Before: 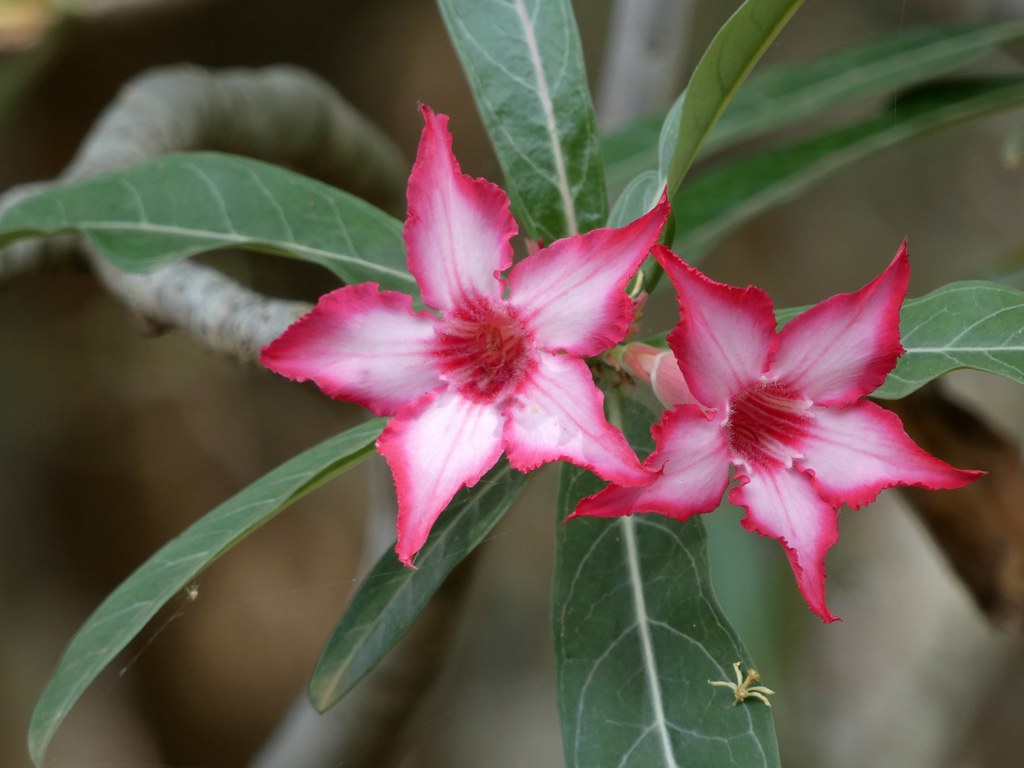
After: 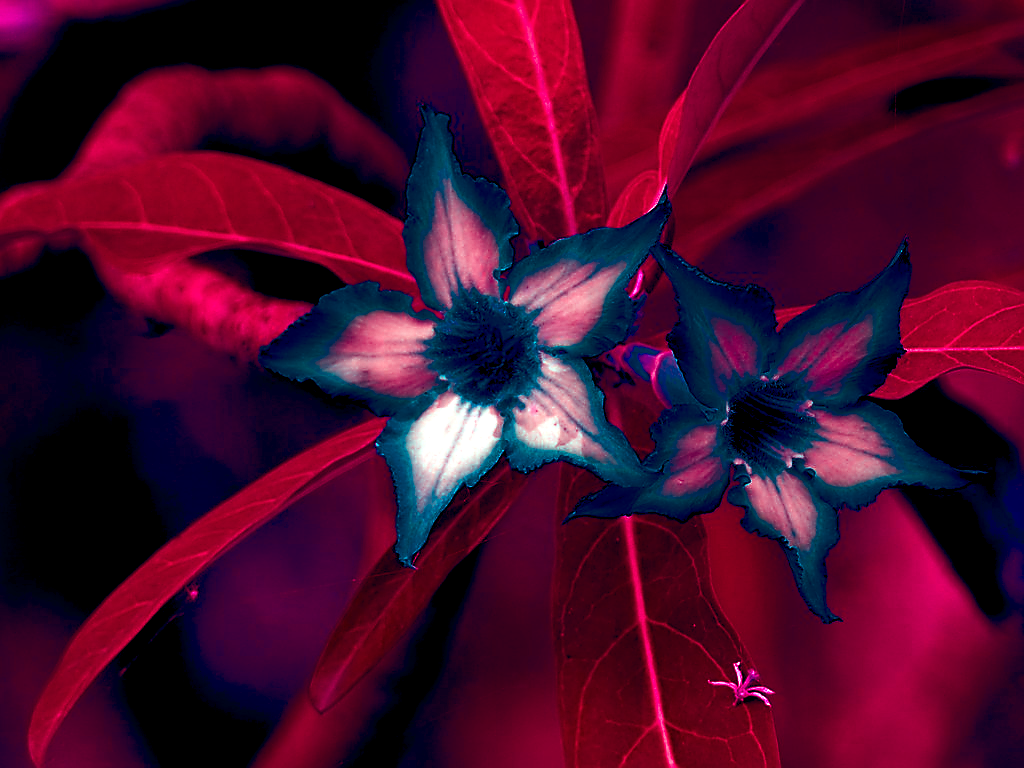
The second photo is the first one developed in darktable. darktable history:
white balance: red 1, blue 1
contrast brightness saturation: contrast 0.1, brightness -0.26, saturation 0.14
levels: levels [0, 0.478, 1]
sharpen: radius 1.4, amount 1.25, threshold 0.7
color balance rgb: shadows lift › luminance -18.76%, shadows lift › chroma 35.44%, power › luminance -3.76%, power › hue 142.17°, highlights gain › chroma 7.5%, highlights gain › hue 184.75°, global offset › luminance -0.52%, global offset › chroma 0.91%, global offset › hue 173.36°, shadows fall-off 300%, white fulcrum 2 EV, highlights fall-off 300%, linear chroma grading › shadows 17.19%, linear chroma grading › highlights 61.12%, linear chroma grading › global chroma 50%, hue shift -150.52°, perceptual brilliance grading › global brilliance 12%, mask middle-gray fulcrum 100%, contrast gray fulcrum 38.43%, contrast 35.15%, saturation formula JzAzBz (2021)
